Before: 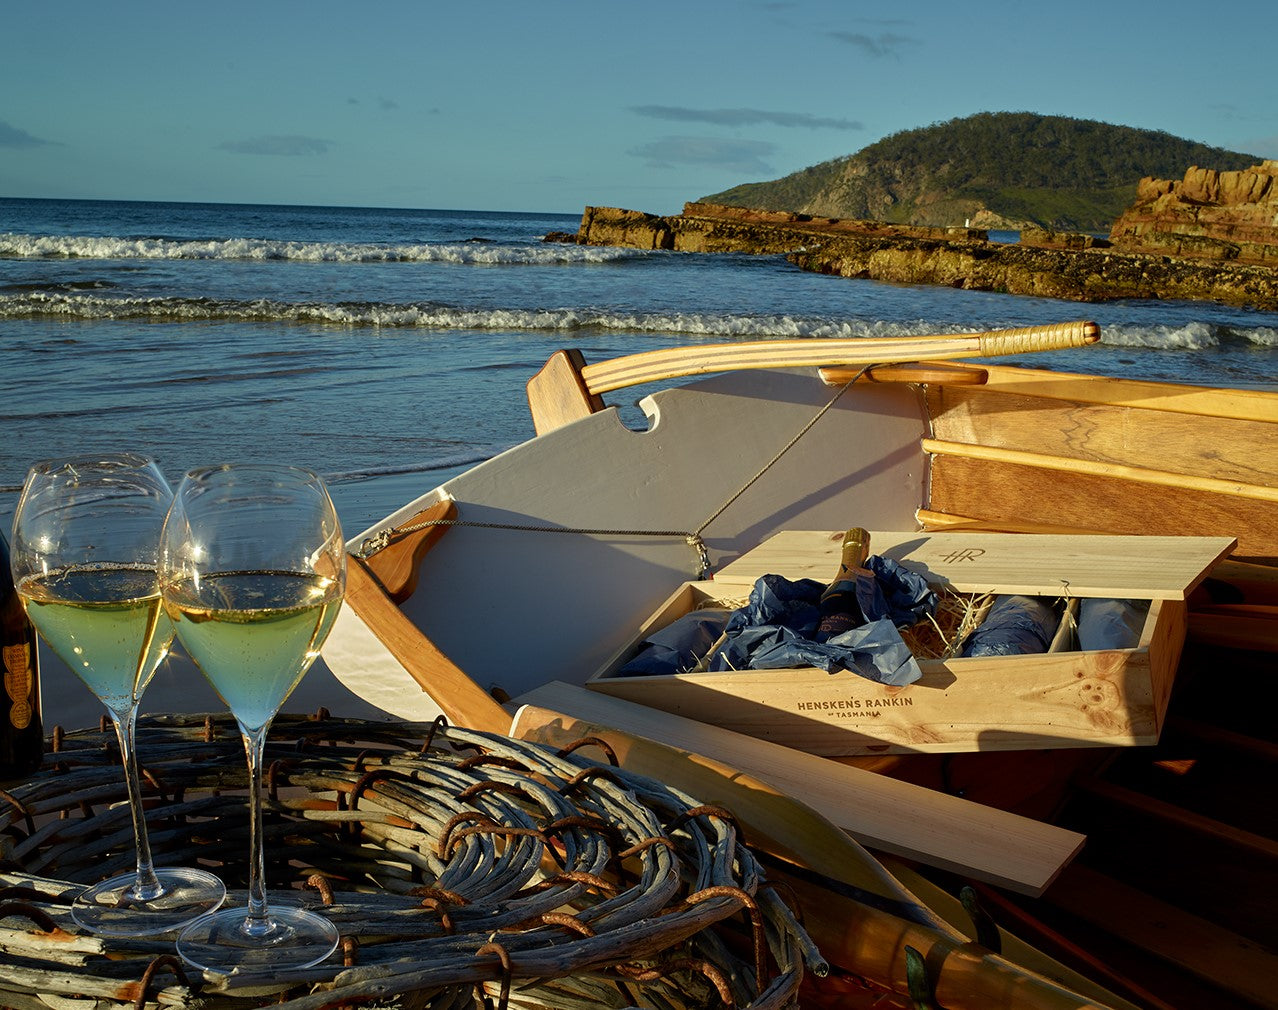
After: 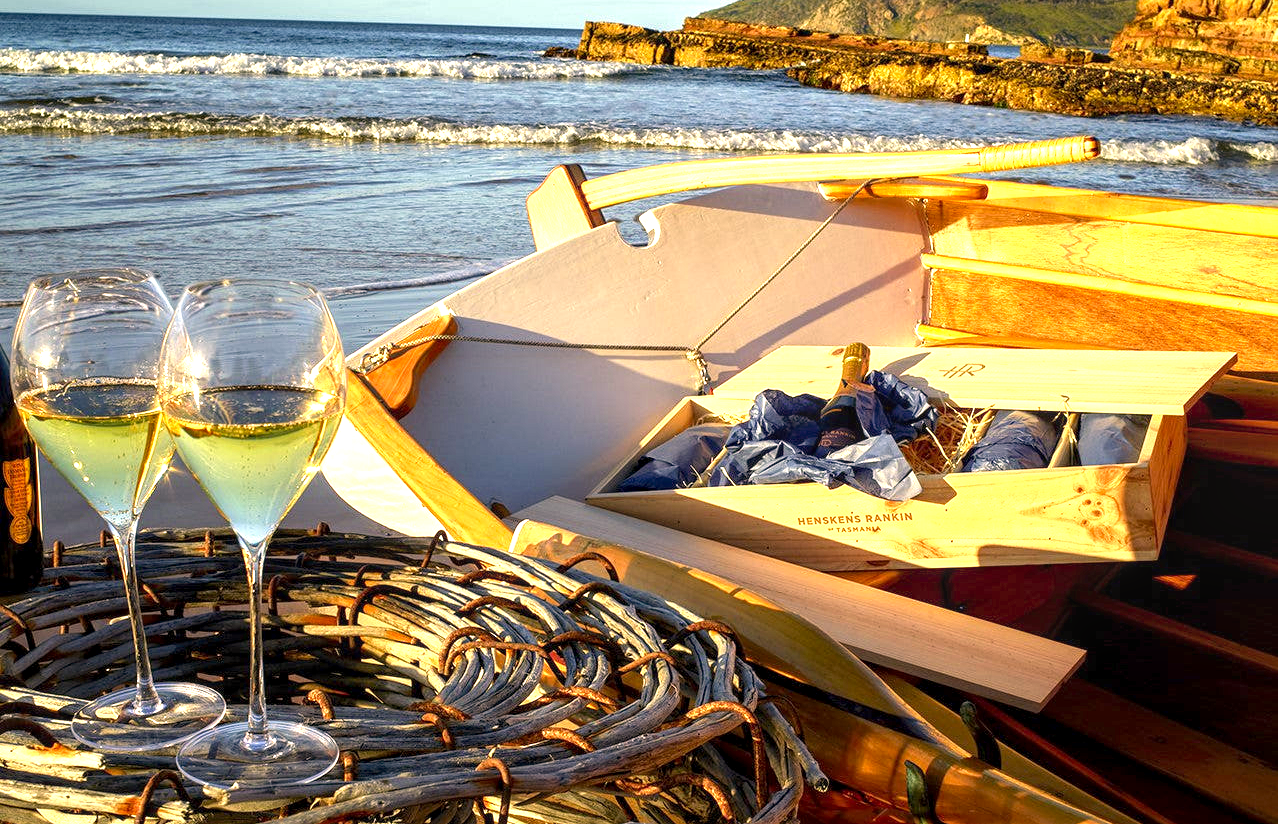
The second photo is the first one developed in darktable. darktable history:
color correction: highlights a* 12.03, highlights b* 11.77
exposure: black level correction 0.001, exposure 1.721 EV, compensate highlight preservation false
crop and rotate: top 18.41%
local contrast: on, module defaults
